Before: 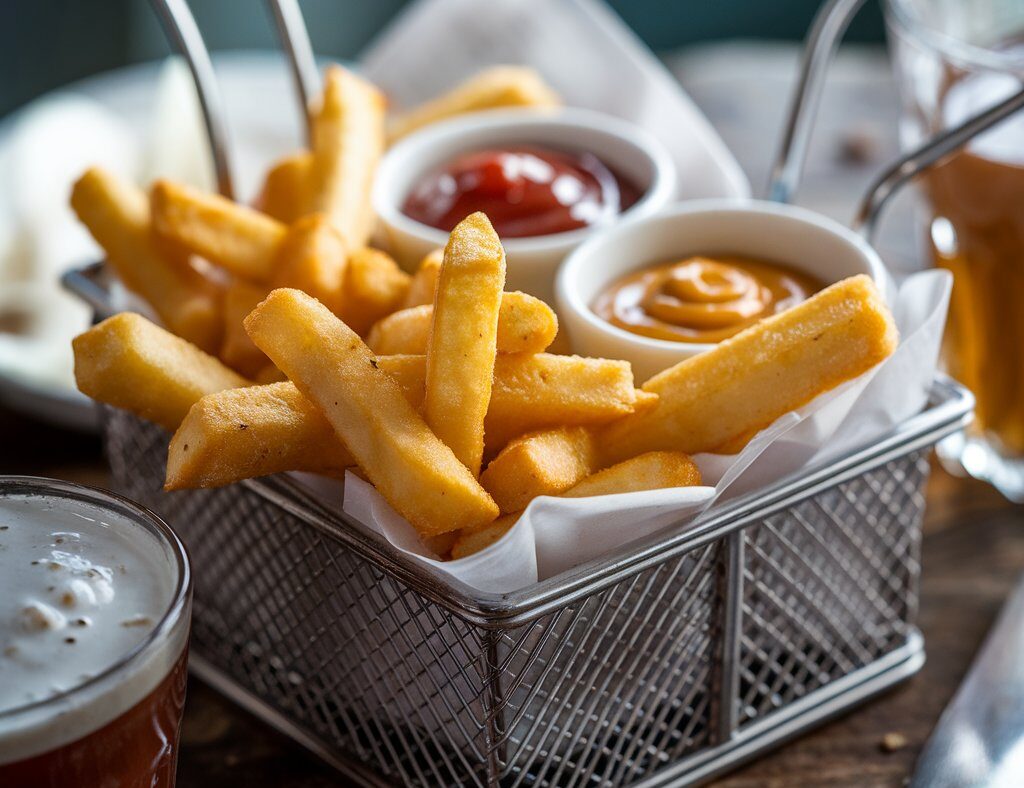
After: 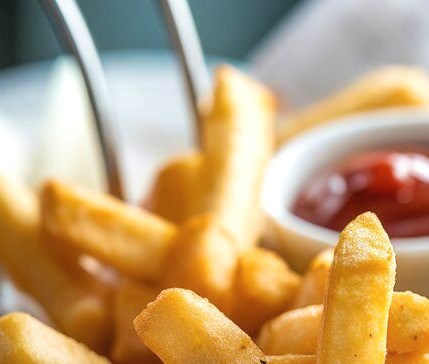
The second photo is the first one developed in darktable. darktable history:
tone equalizer: on, module defaults
white balance: emerald 1
crop and rotate: left 10.817%, top 0.062%, right 47.194%, bottom 53.626%
velvia: on, module defaults
contrast brightness saturation: saturation -0.05
shadows and highlights: shadows 25, highlights -25
rgb levels: levels [[0.013, 0.434, 0.89], [0, 0.5, 1], [0, 0.5, 1]]
